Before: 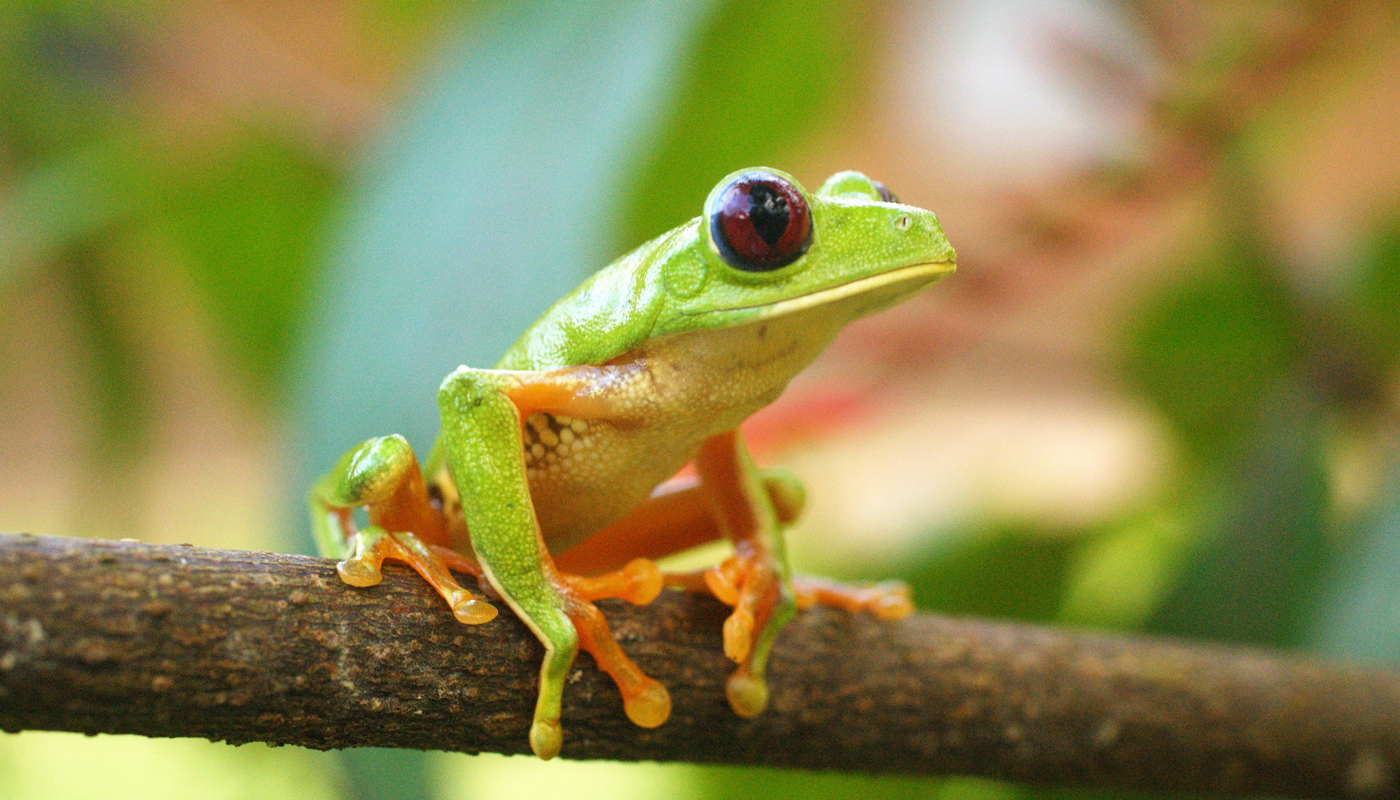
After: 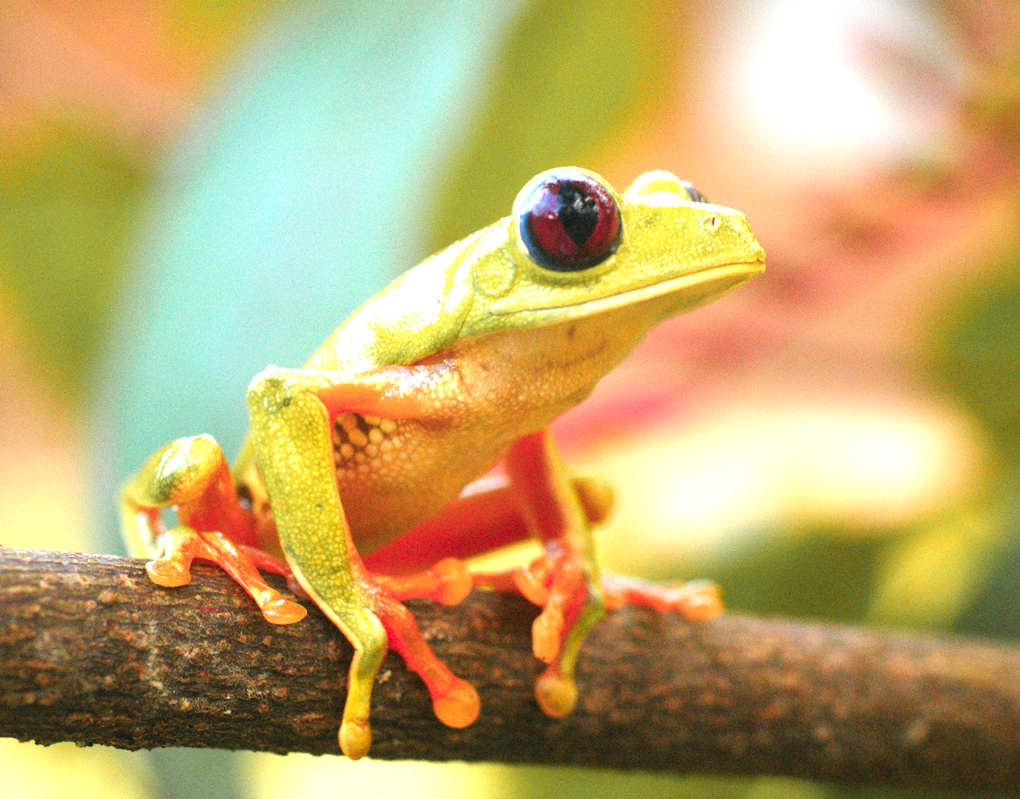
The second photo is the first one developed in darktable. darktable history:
color zones: curves: ch1 [(0.263, 0.53) (0.376, 0.287) (0.487, 0.512) (0.748, 0.547) (1, 0.513)]; ch2 [(0.262, 0.45) (0.751, 0.477)]
levels: mode automatic, levels [0, 0.281, 0.562]
crop: left 13.694%, right 13.381%
exposure: black level correction 0, exposure 0.697 EV, compensate highlight preservation false
